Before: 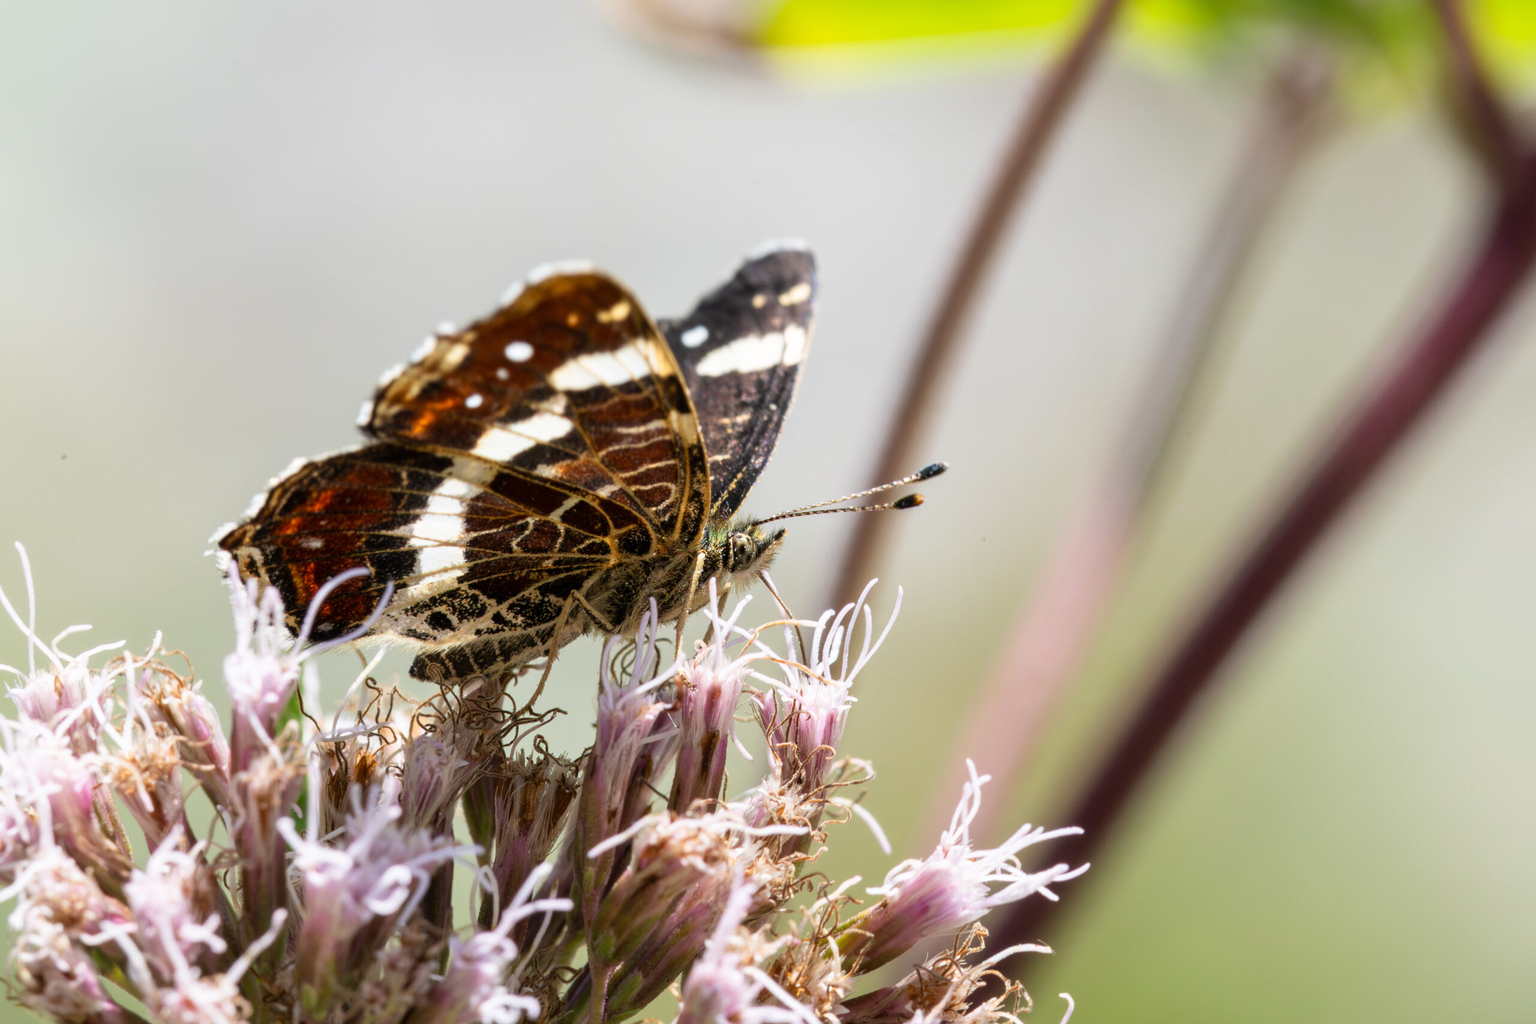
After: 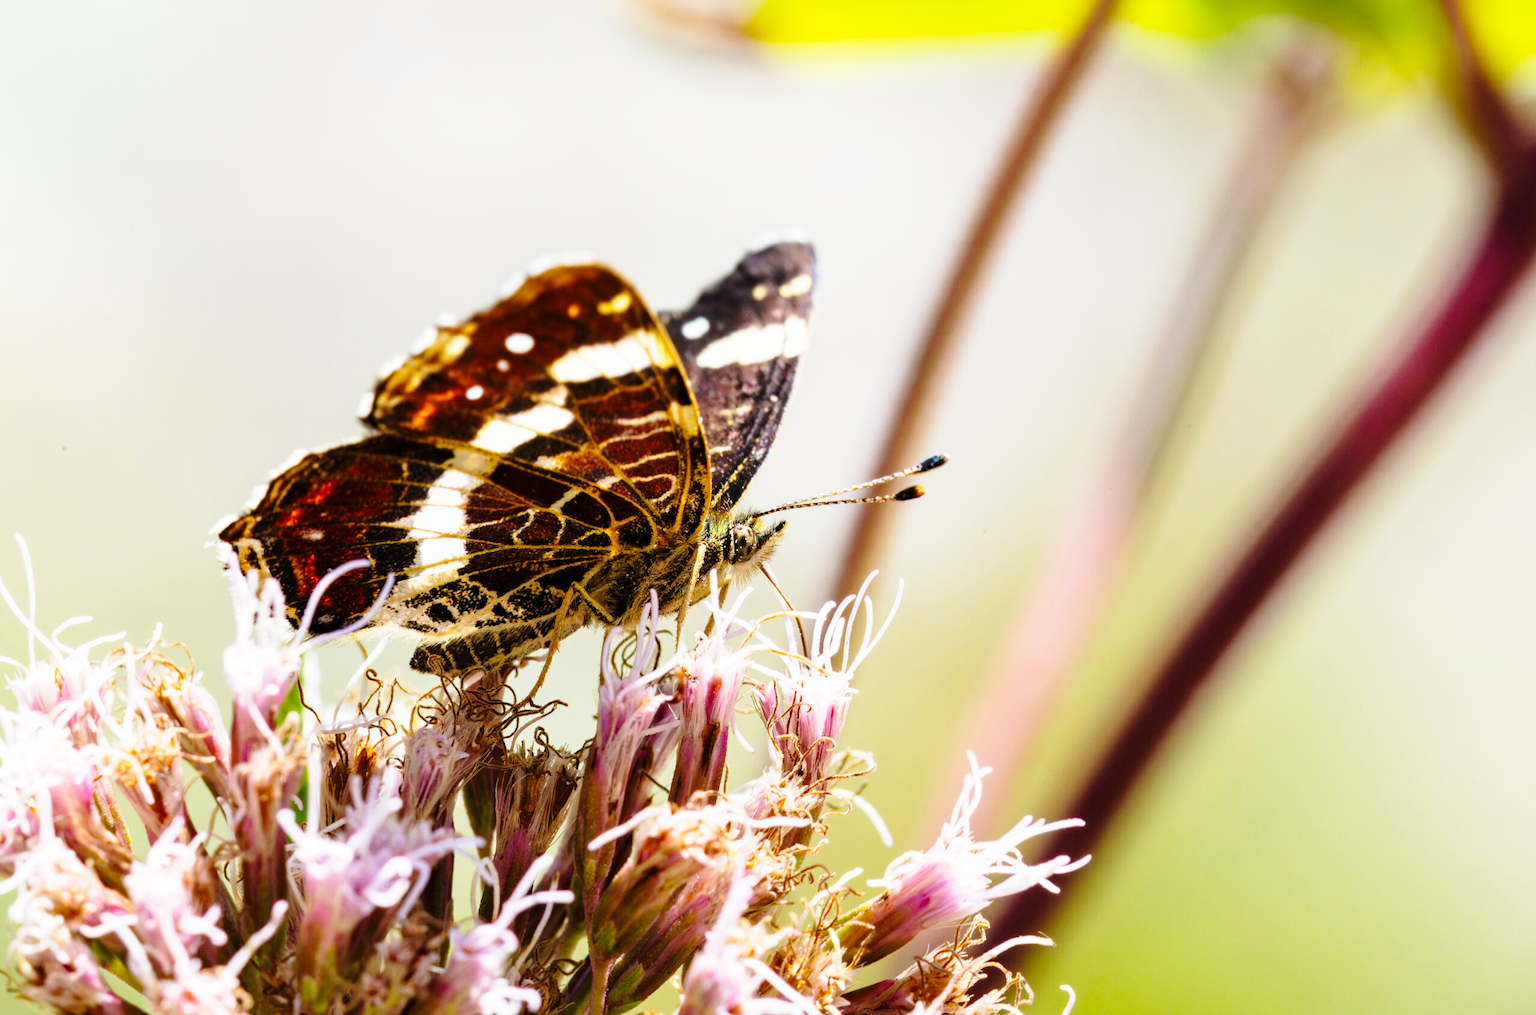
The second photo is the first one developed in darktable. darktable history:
base curve: curves: ch0 [(0, 0) (0.028, 0.03) (0.121, 0.232) (0.46, 0.748) (0.859, 0.968) (1, 1)], preserve colors none
crop: top 0.881%, right 0.072%
haze removal: adaptive false
color balance rgb: power › luminance -3.716%, power › chroma 0.567%, power › hue 38.84°, perceptual saturation grading › global saturation 10.047%, global vibrance 25.09%
